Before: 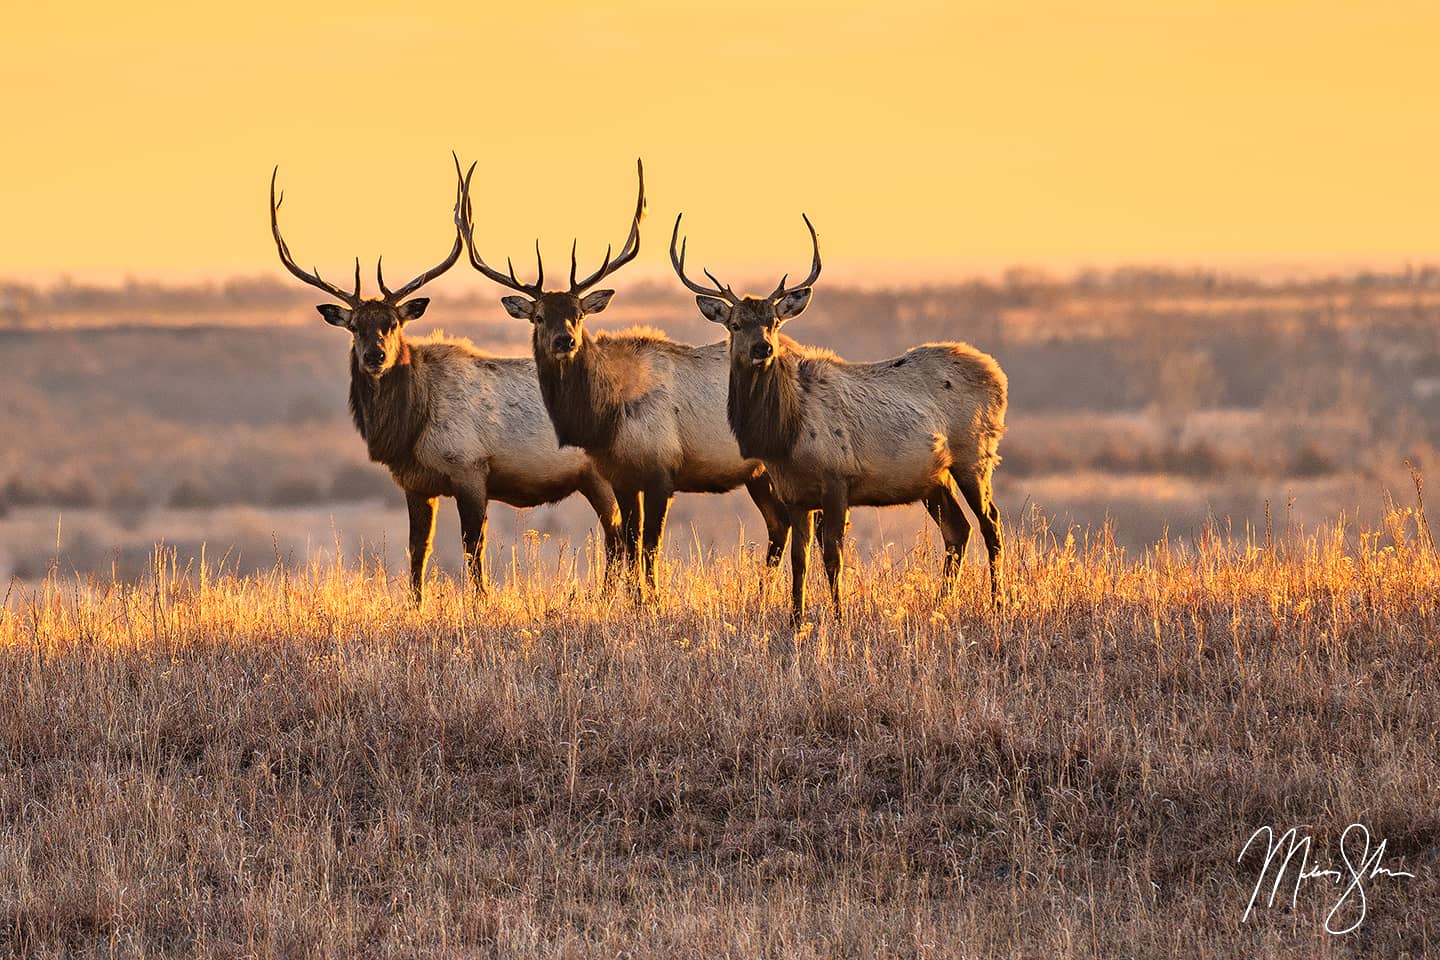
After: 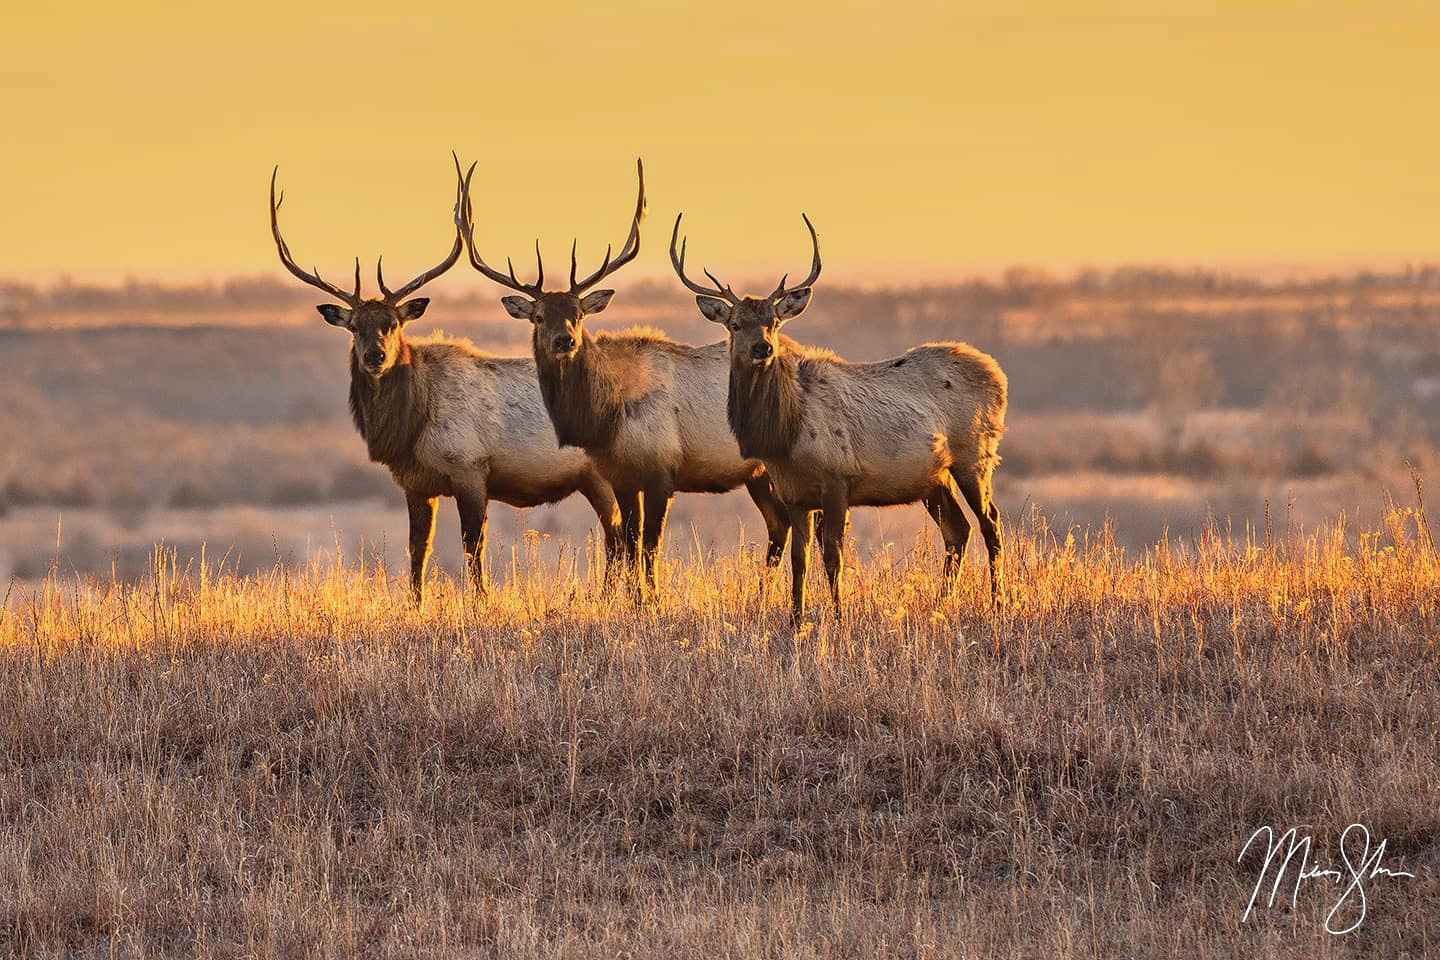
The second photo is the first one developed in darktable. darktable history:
shadows and highlights: shadows color adjustment 99.17%, highlights color adjustment 0.876%
